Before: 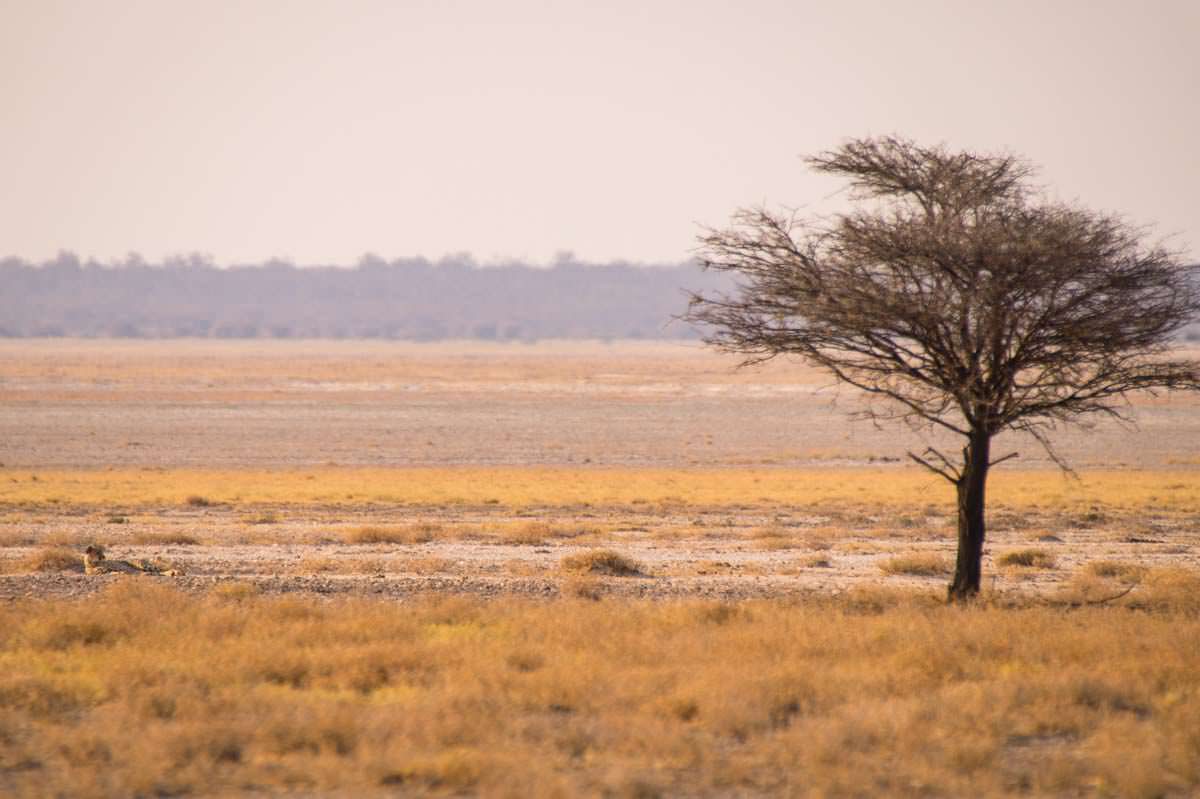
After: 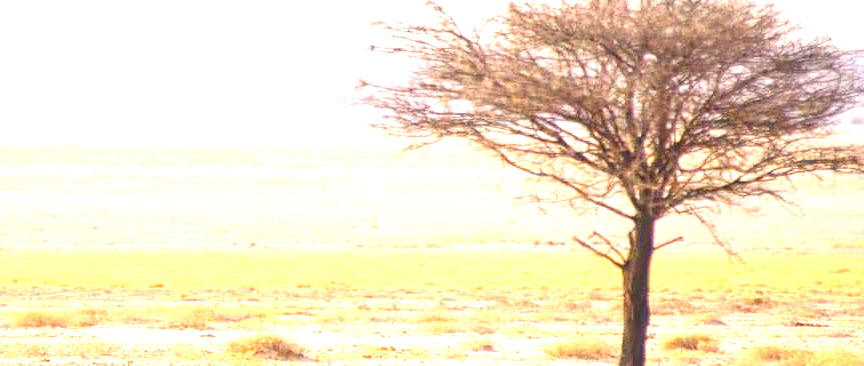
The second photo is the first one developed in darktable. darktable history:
crop and rotate: left 27.938%, top 27.046%, bottom 27.046%
levels: levels [0.036, 0.364, 0.827]
exposure: black level correction -0.002, exposure 1.115 EV, compensate highlight preservation false
